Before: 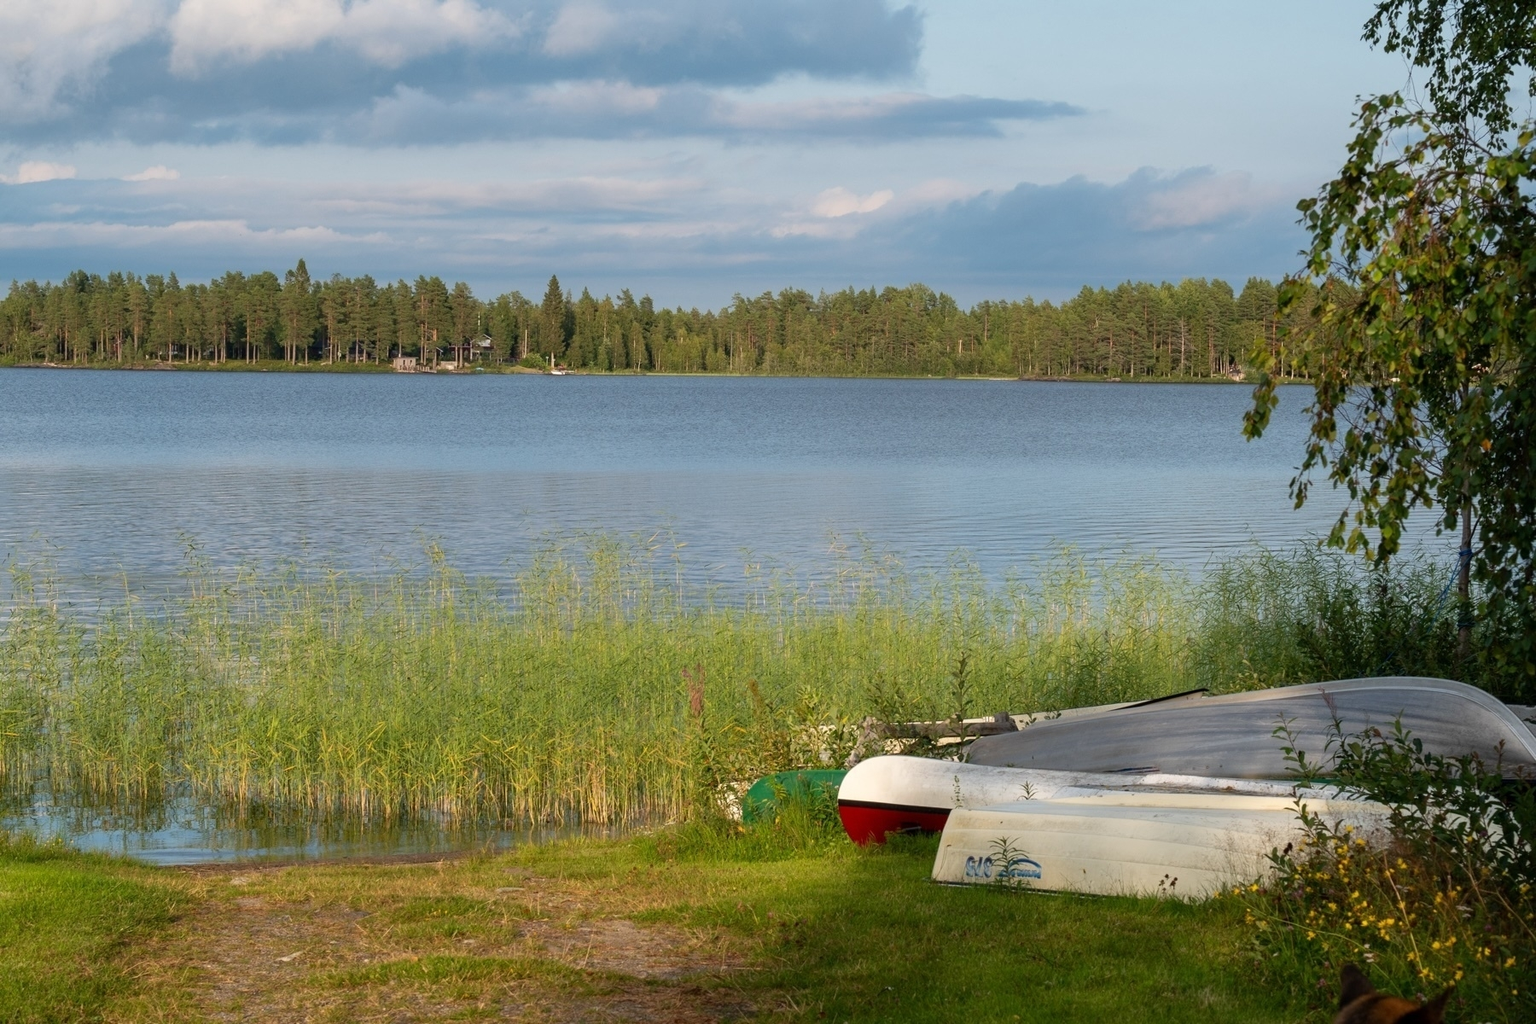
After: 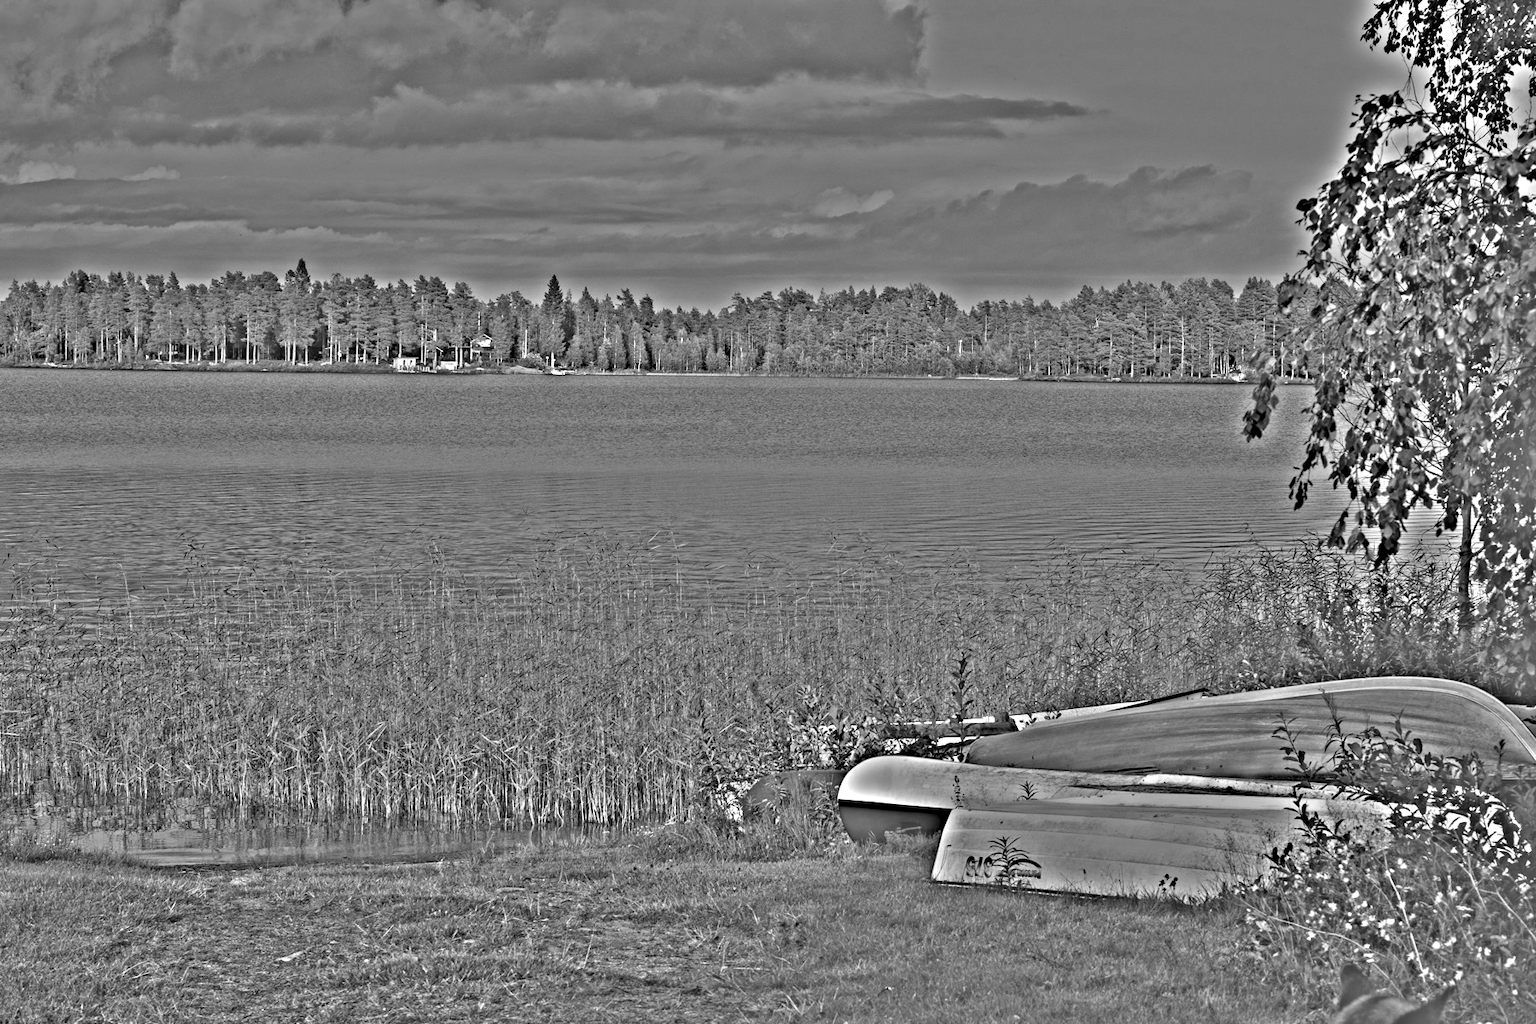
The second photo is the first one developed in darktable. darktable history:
white balance: red 0.924, blue 1.095
highpass: on, module defaults
